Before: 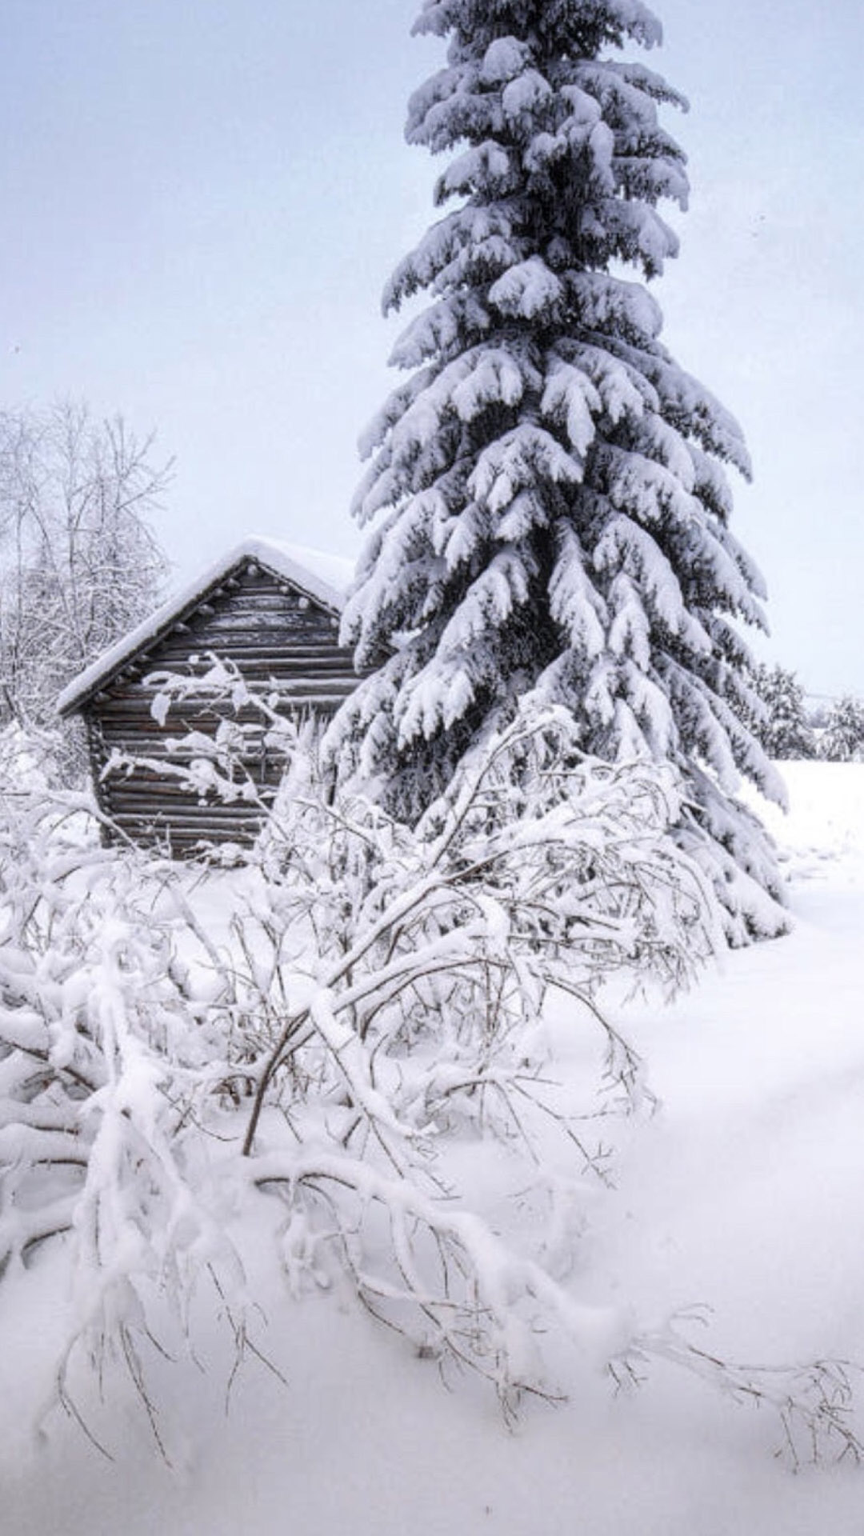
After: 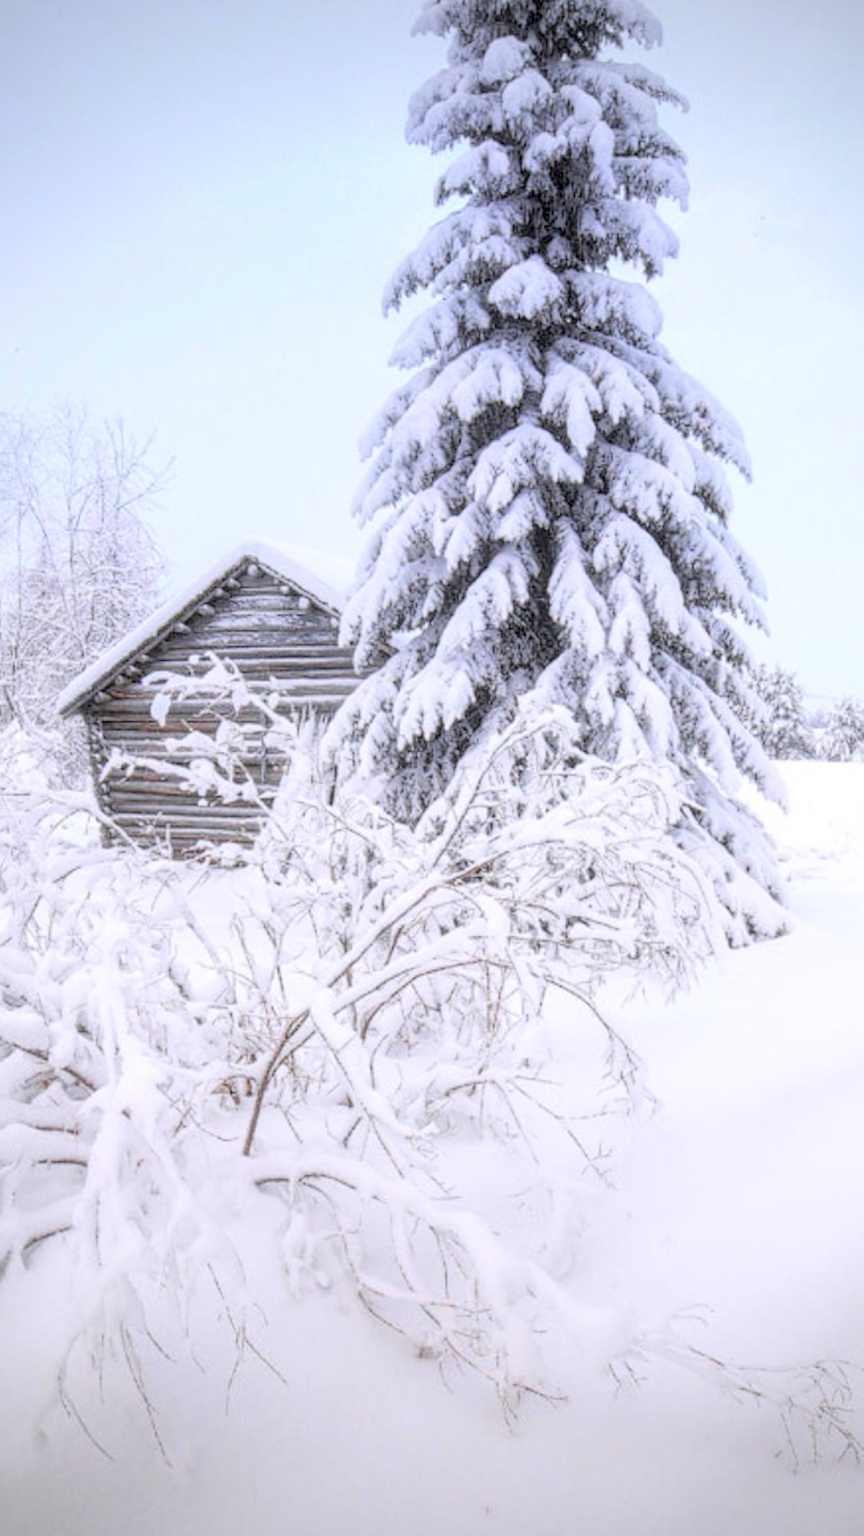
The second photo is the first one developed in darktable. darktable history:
global tonemap: drago (0.7, 100)
exposure: black level correction 0.001, exposure 1.398 EV, compensate exposure bias true, compensate highlight preservation false
vignetting: on, module defaults
